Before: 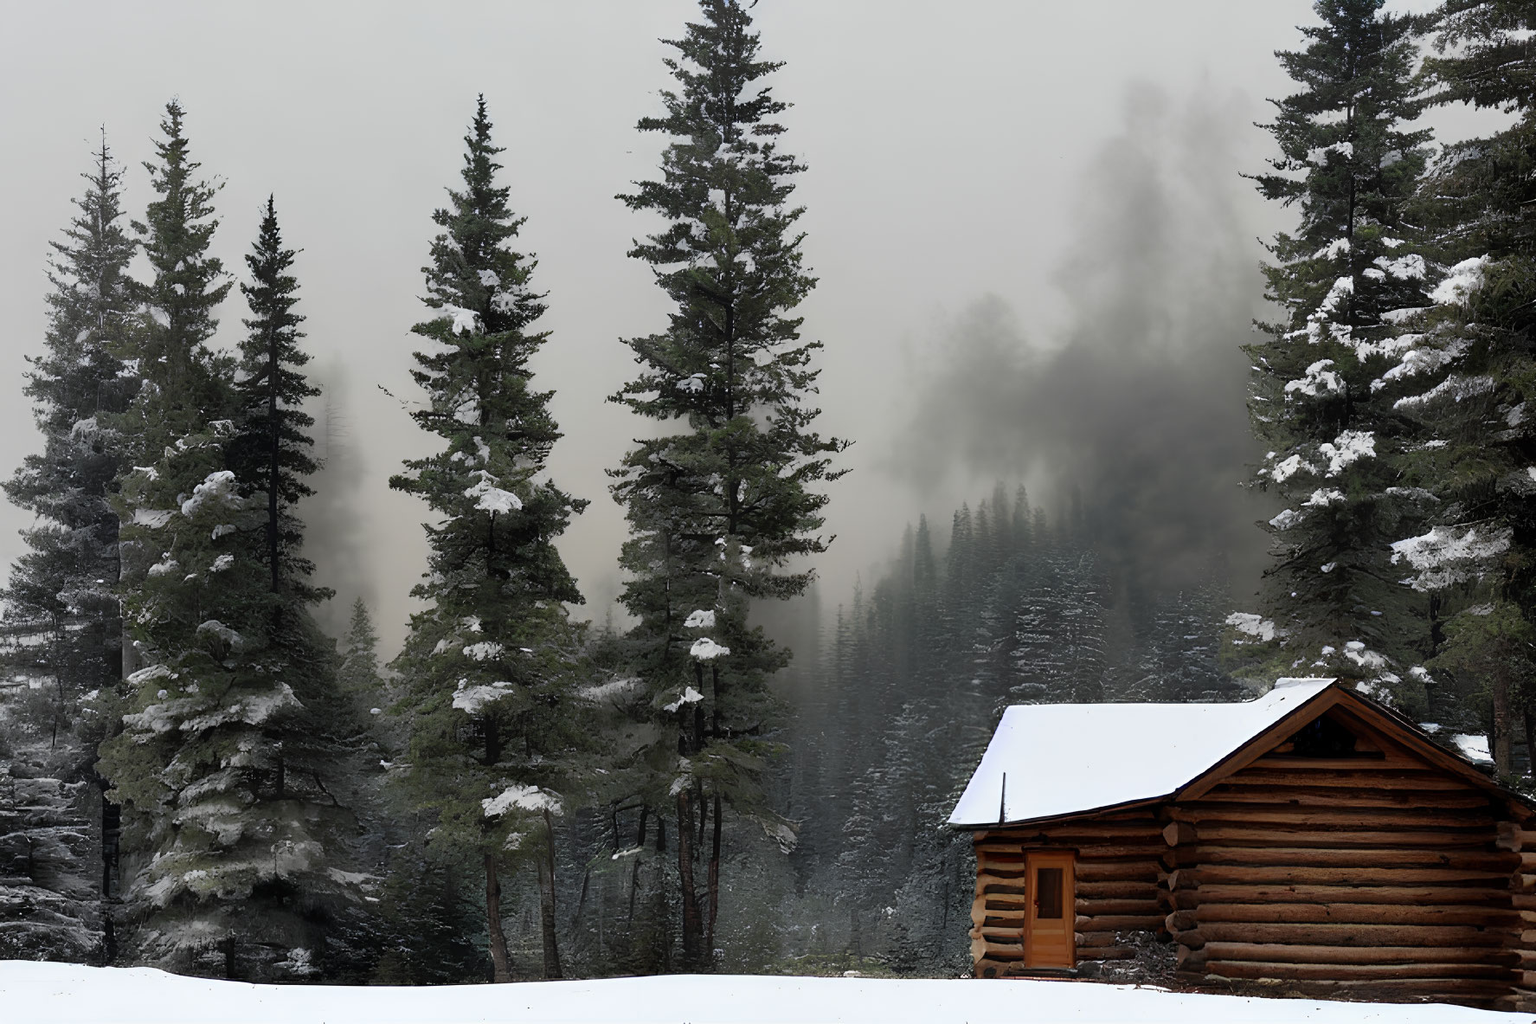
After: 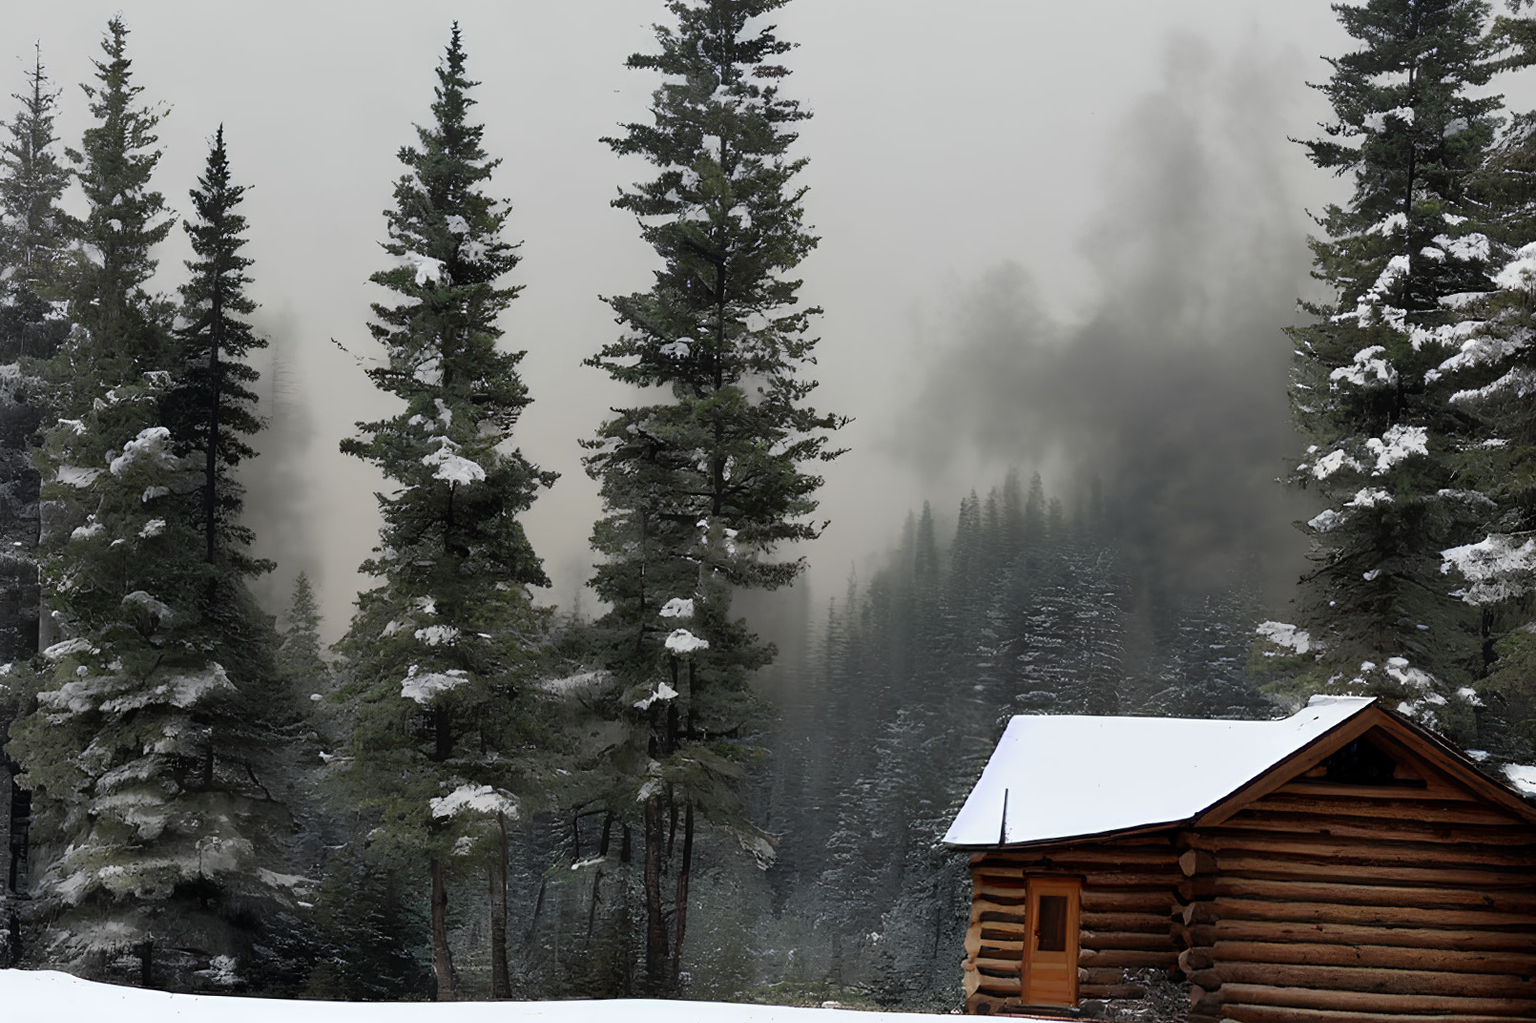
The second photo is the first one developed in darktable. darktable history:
crop and rotate: angle -1.96°, left 3.097%, top 4.154%, right 1.586%, bottom 0.529%
